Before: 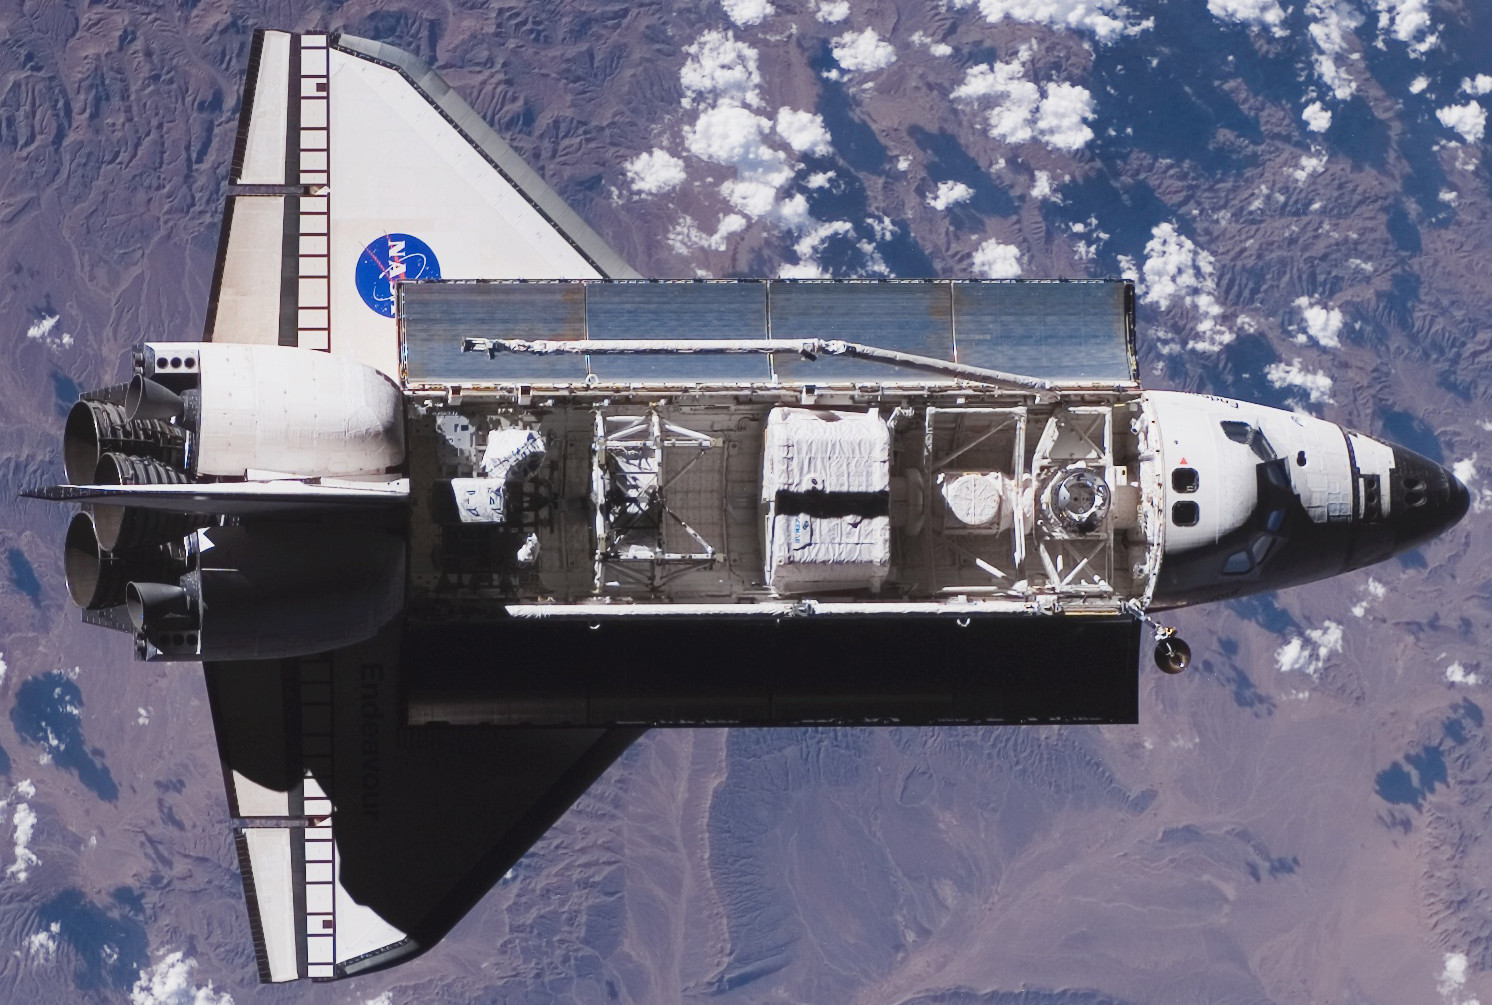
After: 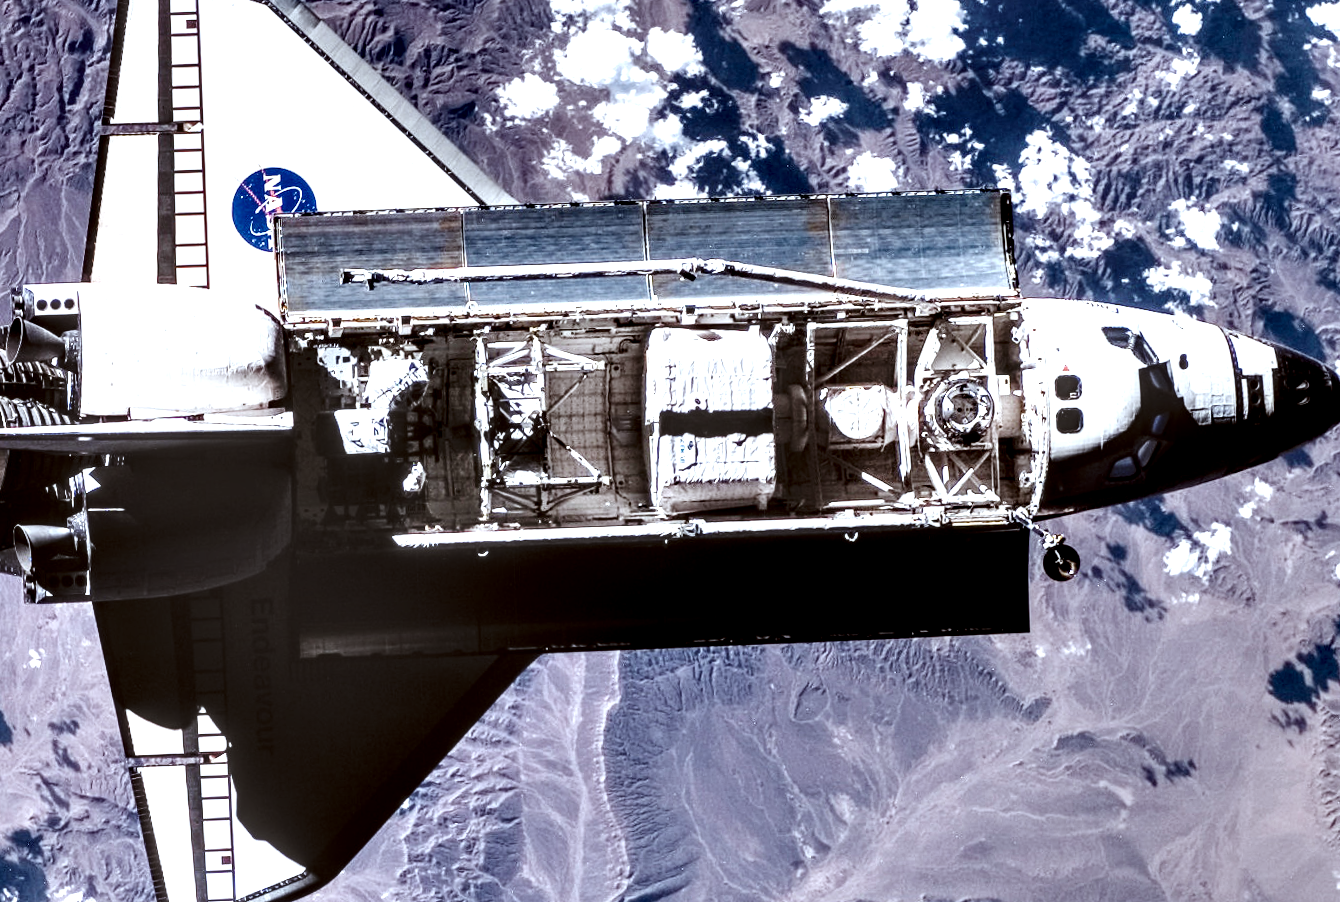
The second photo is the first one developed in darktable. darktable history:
base curve: curves: ch0 [(0, 0.024) (0.055, 0.065) (0.121, 0.166) (0.236, 0.319) (0.693, 0.726) (1, 1)], preserve colors none
crop and rotate: angle 1.96°, left 5.673%, top 5.673%
shadows and highlights: highlights color adjustment 0%, low approximation 0.01, soften with gaussian
color correction: highlights a* -3.28, highlights b* -6.24, shadows a* 3.1, shadows b* 5.19
local contrast: highlights 115%, shadows 42%, detail 293%
